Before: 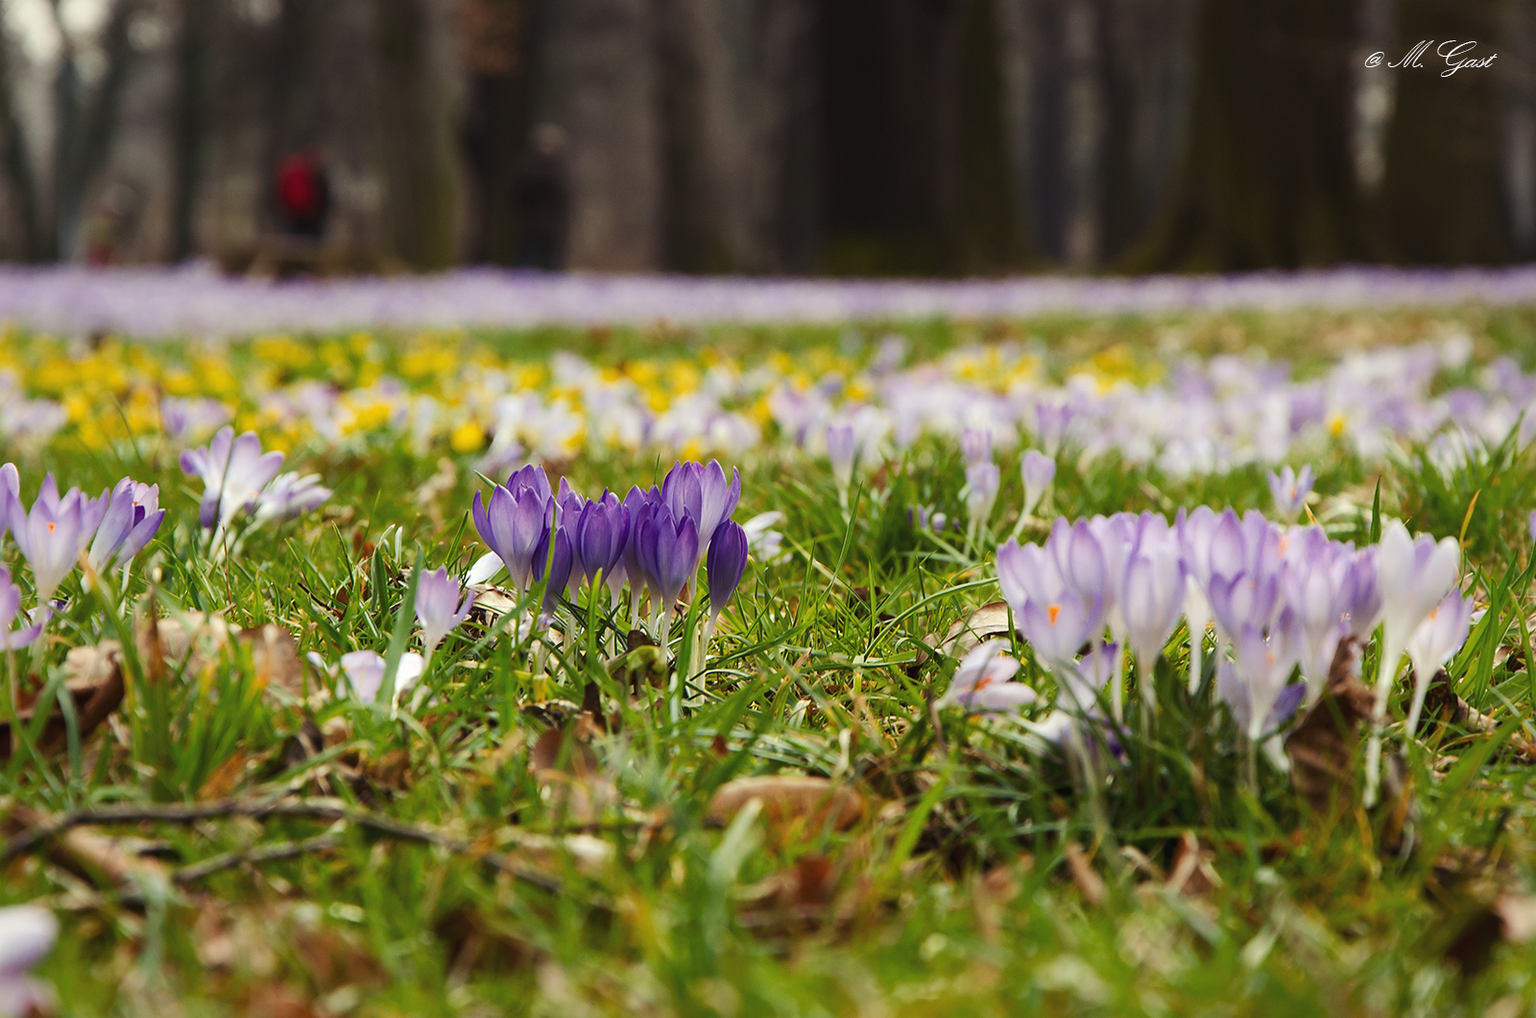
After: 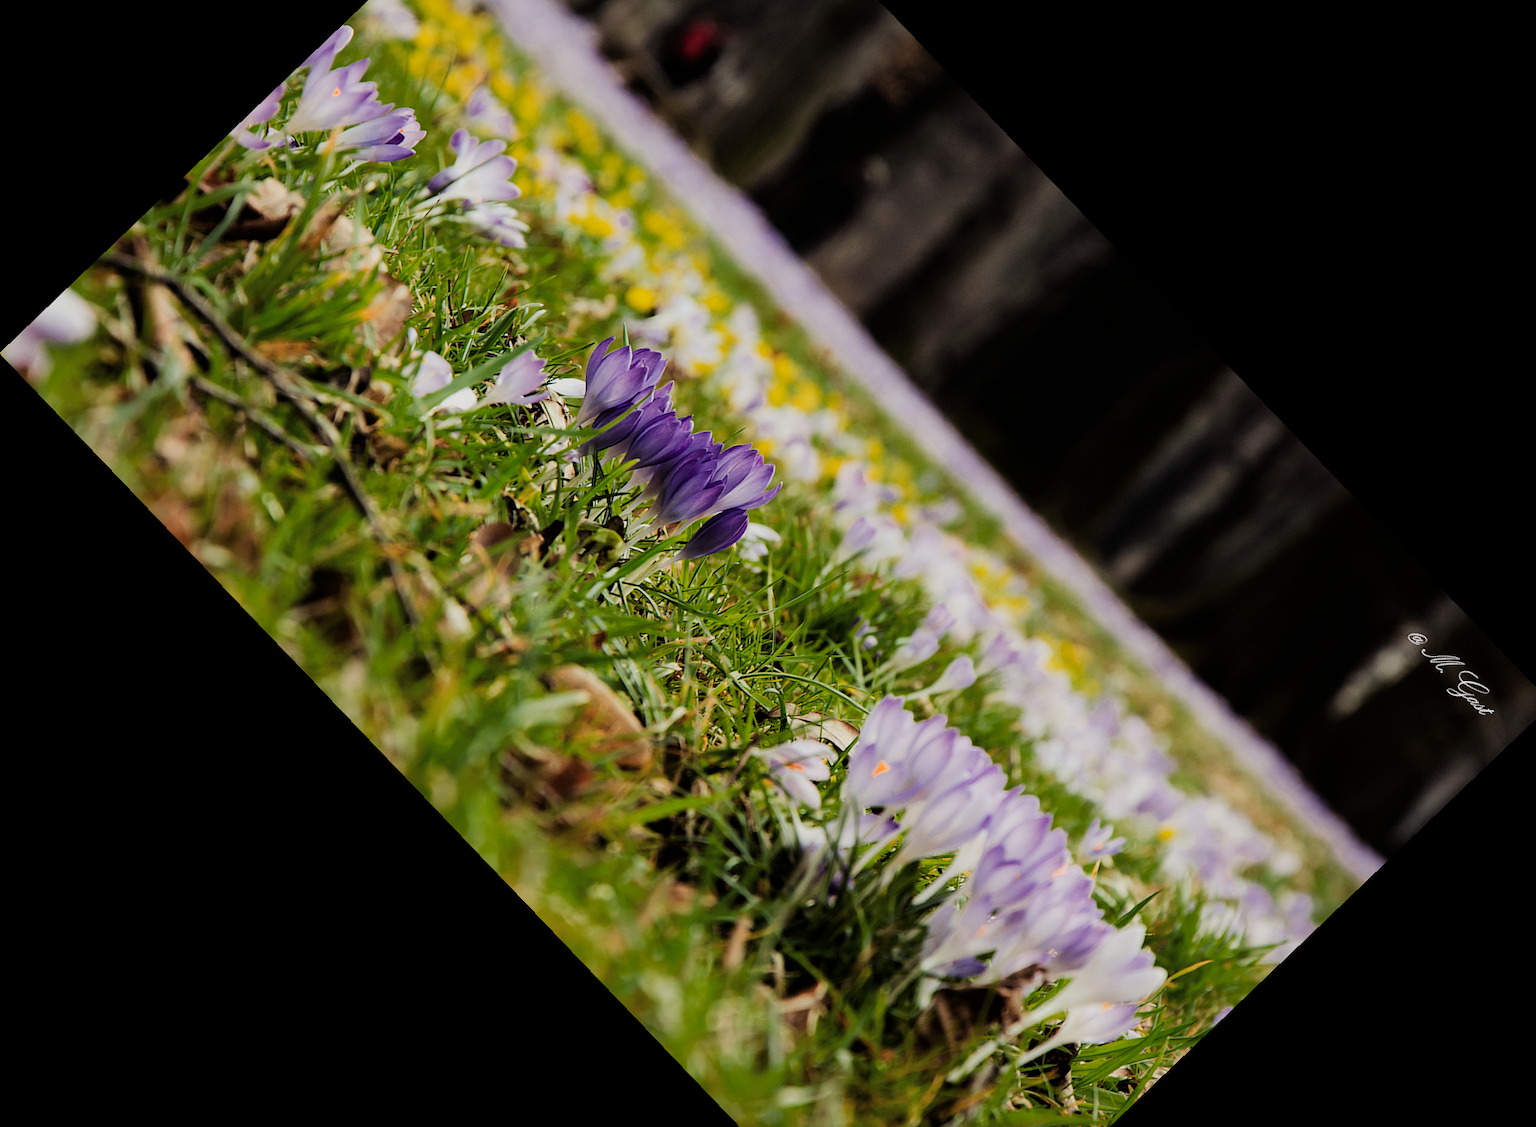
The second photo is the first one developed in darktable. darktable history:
filmic rgb: black relative exposure -5 EV, hardness 2.88, contrast 1.2, highlights saturation mix -30%
crop and rotate: angle -46.26°, top 16.234%, right 0.912%, bottom 11.704%
color zones: curves: ch0 [(0, 0.465) (0.092, 0.596) (0.289, 0.464) (0.429, 0.453) (0.571, 0.464) (0.714, 0.455) (0.857, 0.462) (1, 0.465)]
